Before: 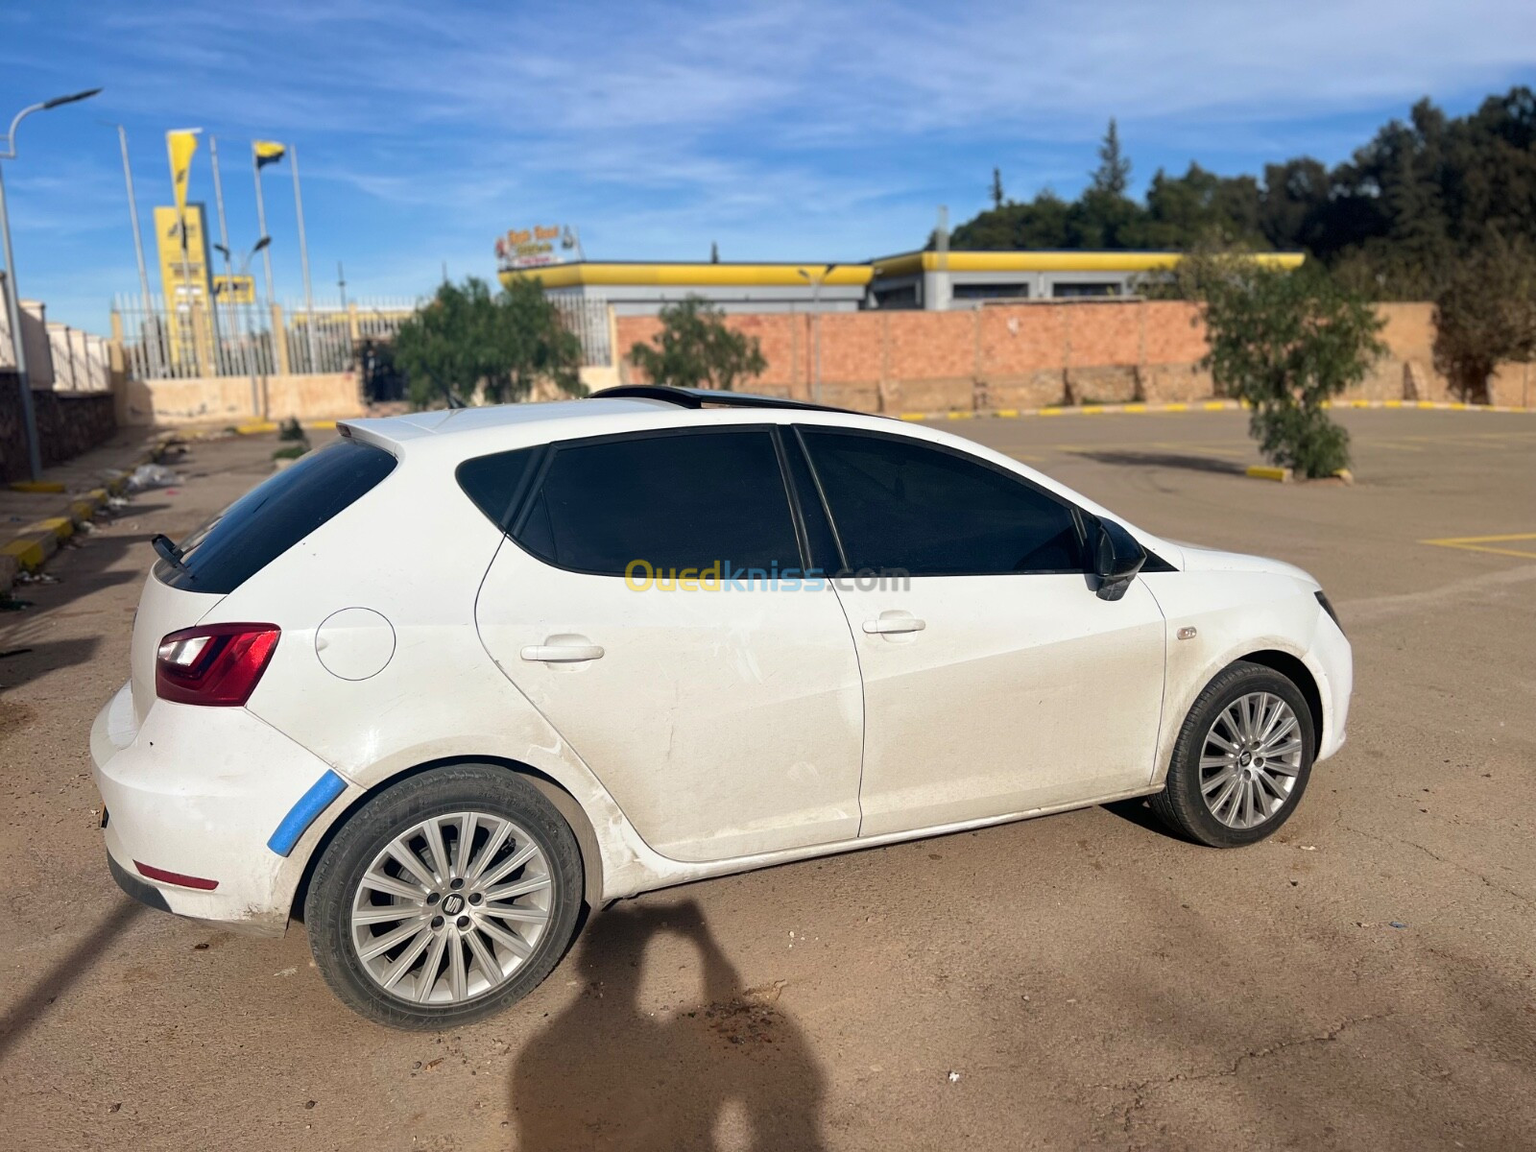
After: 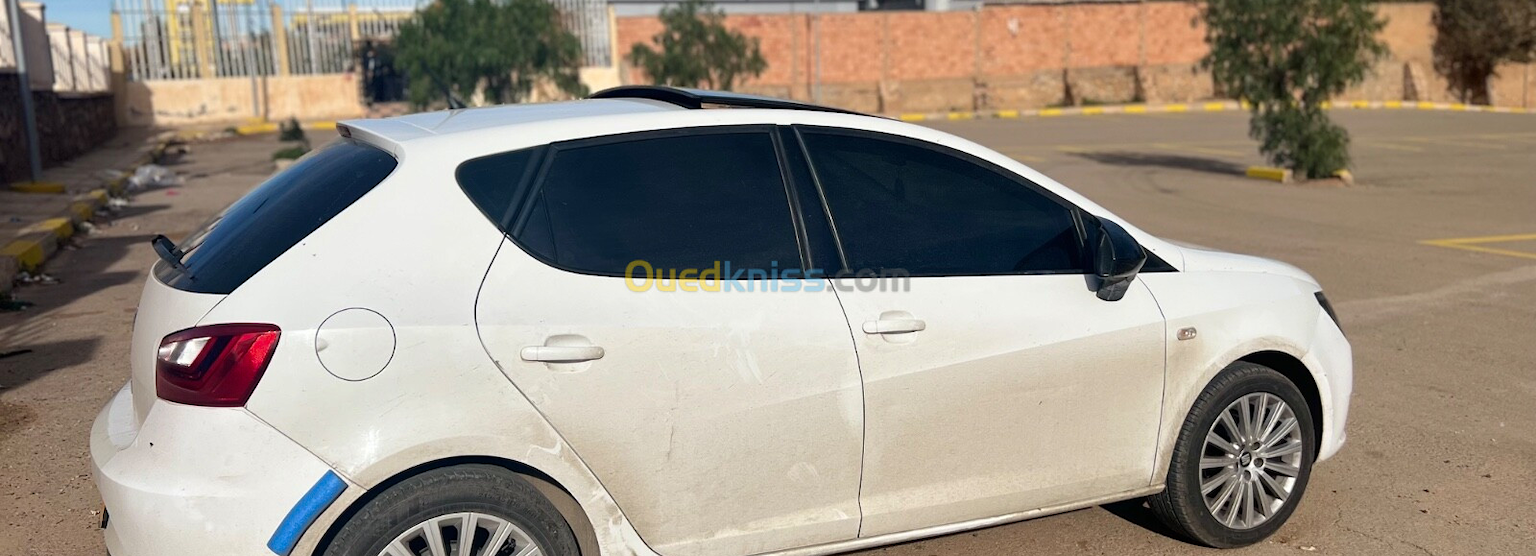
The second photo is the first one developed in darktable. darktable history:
shadows and highlights: shadows 22.7, highlights -48.71, soften with gaussian
crop and rotate: top 26.056%, bottom 25.543%
